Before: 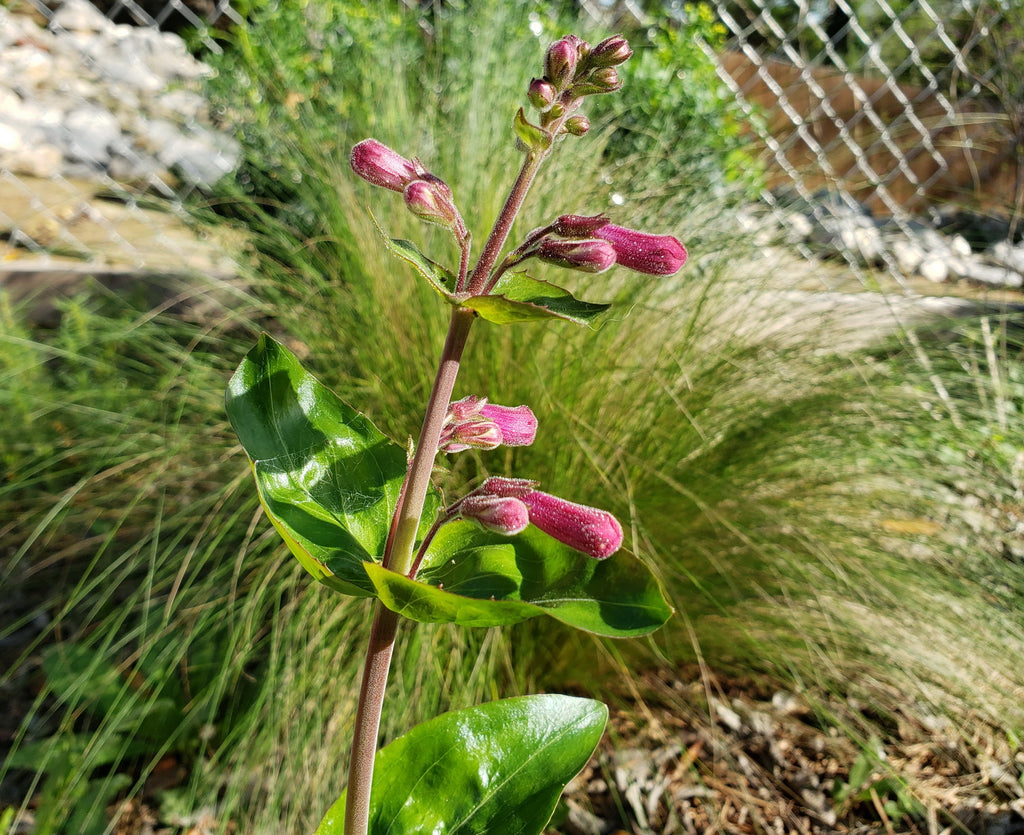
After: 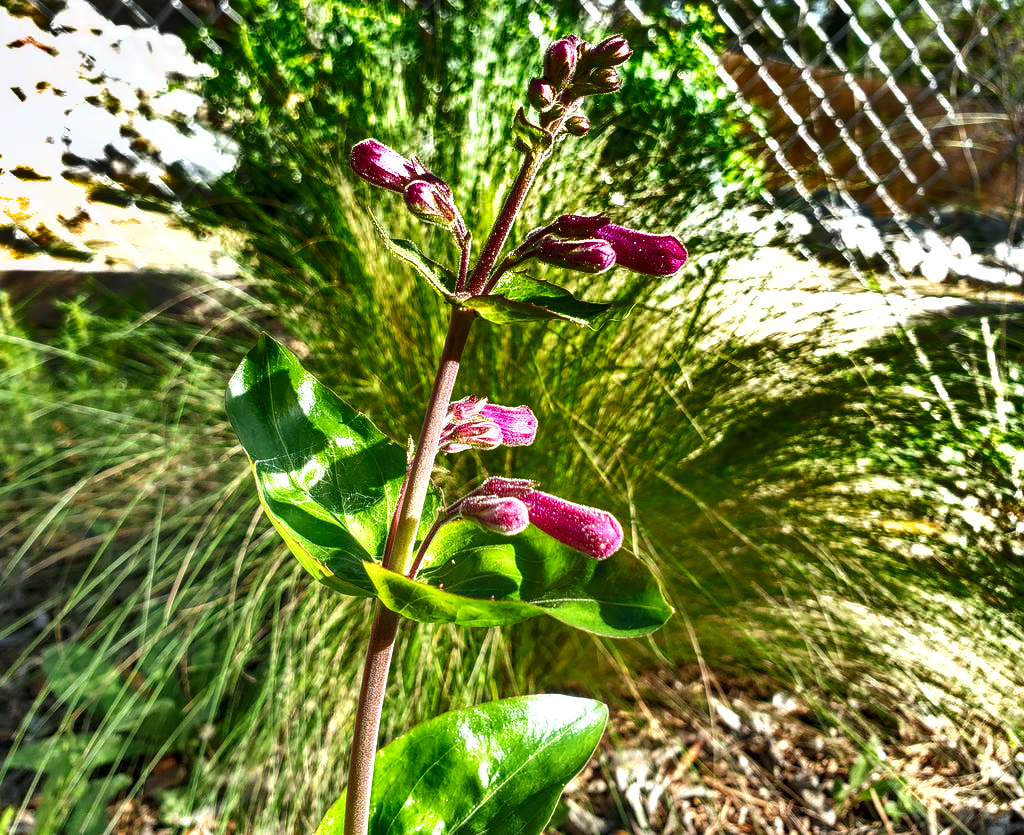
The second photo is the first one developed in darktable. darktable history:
shadows and highlights: radius 123.69, shadows 98.2, white point adjustment -2.97, highlights -99.96, soften with gaussian
local contrast: detail 130%
color correction: highlights a* -0.144, highlights b* -6.07, shadows a* -0.127, shadows b* -0.14
exposure: black level correction 0, exposure 1.095 EV, compensate exposure bias true, compensate highlight preservation false
